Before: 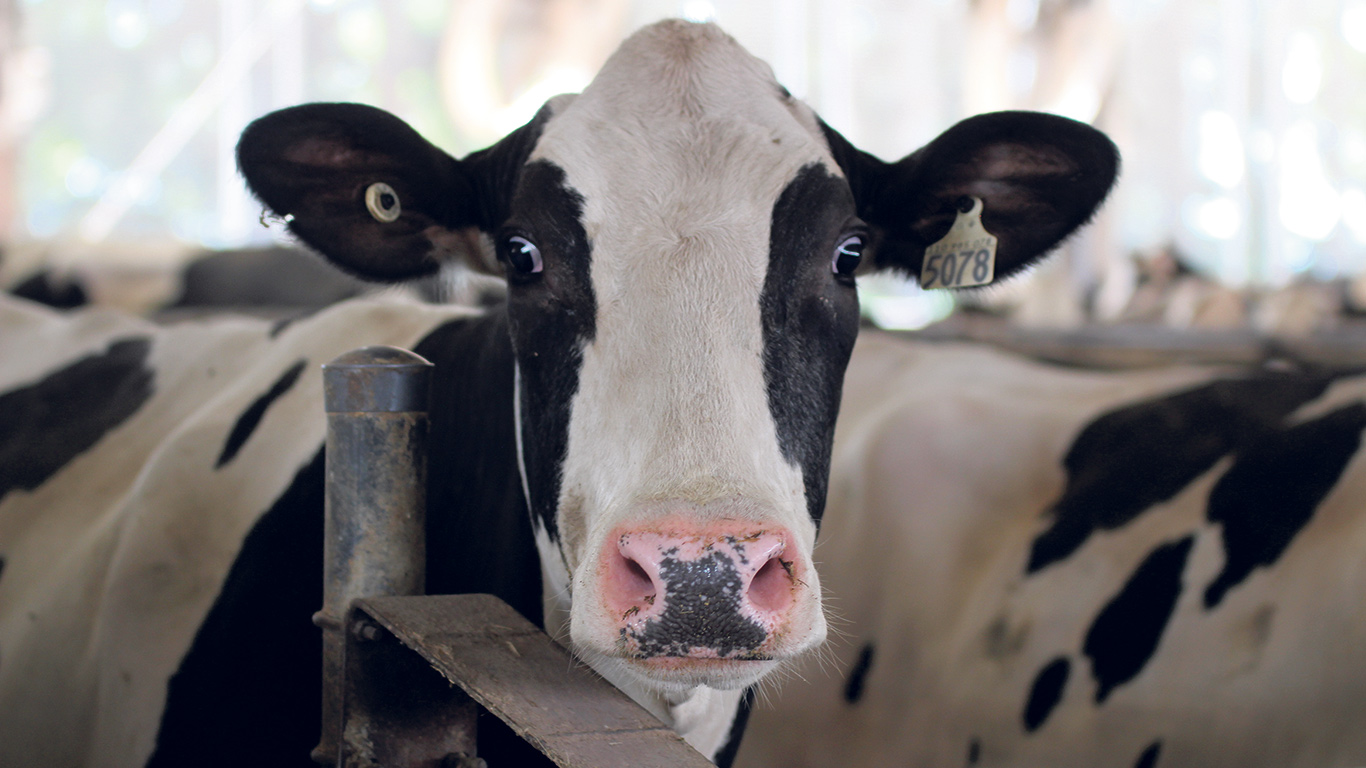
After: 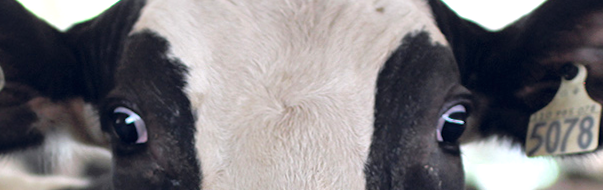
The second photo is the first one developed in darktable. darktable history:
rotate and perspective: rotation -0.45°, automatic cropping original format, crop left 0.008, crop right 0.992, crop top 0.012, crop bottom 0.988
crop: left 28.64%, top 16.832%, right 26.637%, bottom 58.055%
exposure: black level correction 0, exposure 0.5 EV, compensate highlight preservation false
